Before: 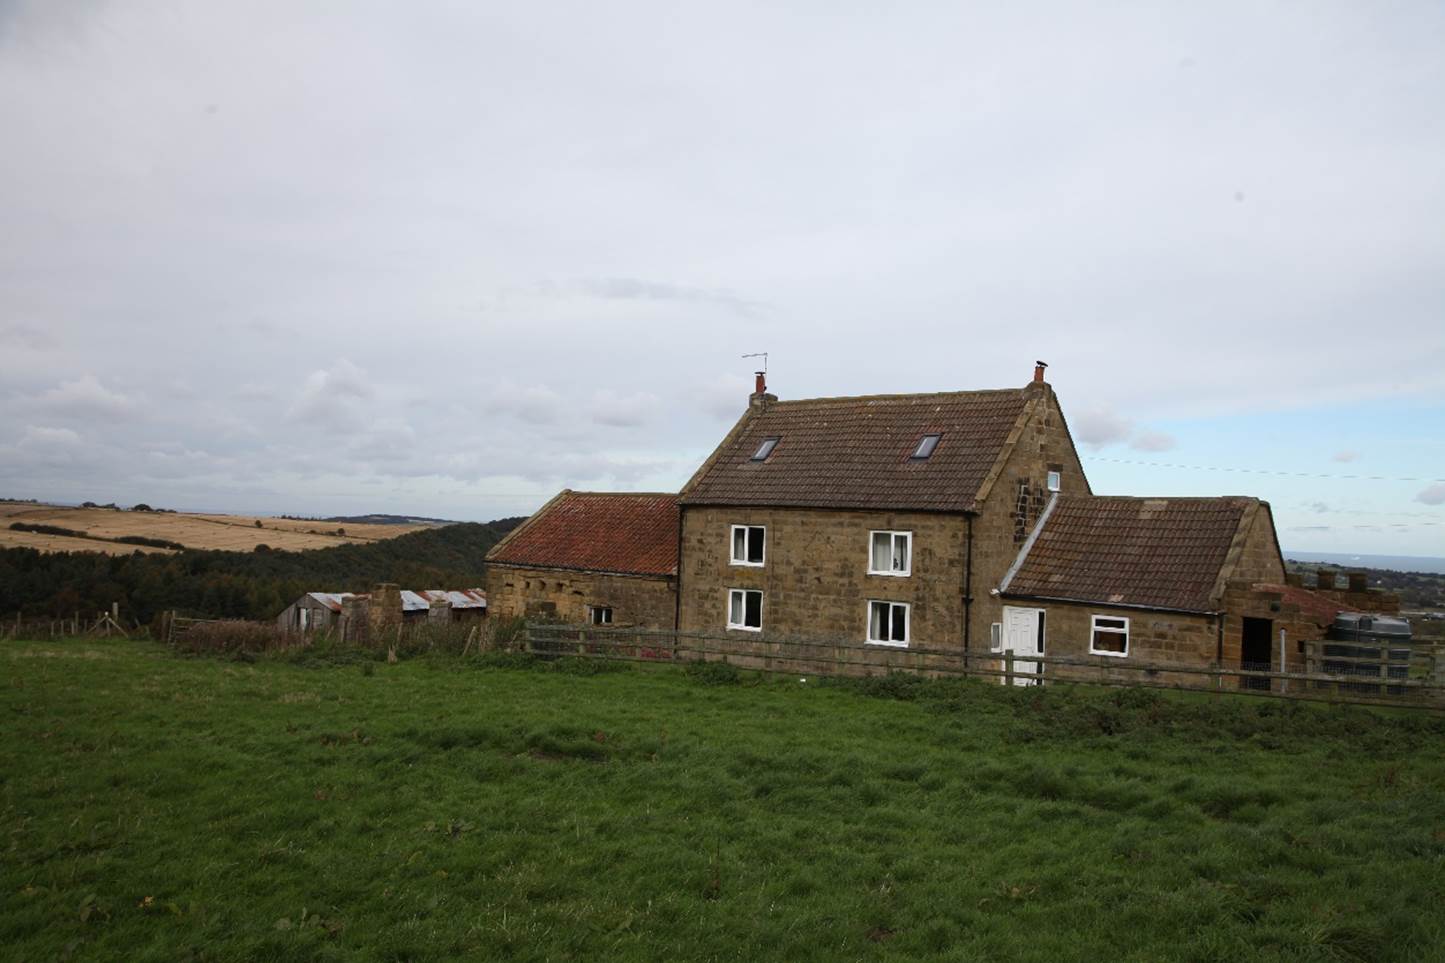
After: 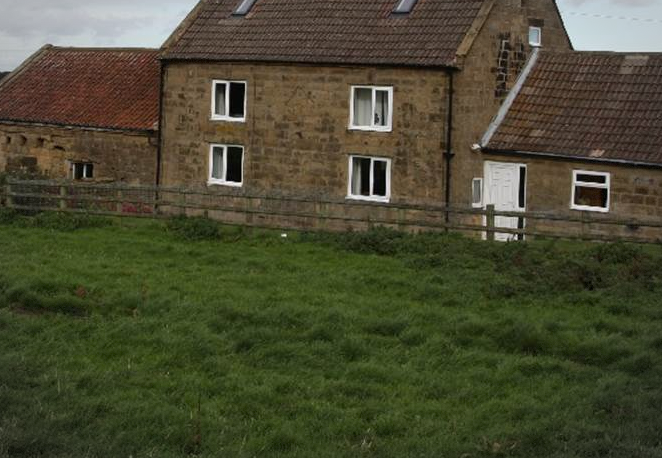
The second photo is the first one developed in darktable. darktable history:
crop: left 35.984%, top 46.263%, right 18.148%, bottom 6.101%
vignetting: fall-off radius 60.22%, brightness -0.276, automatic ratio true, dithering 8-bit output
